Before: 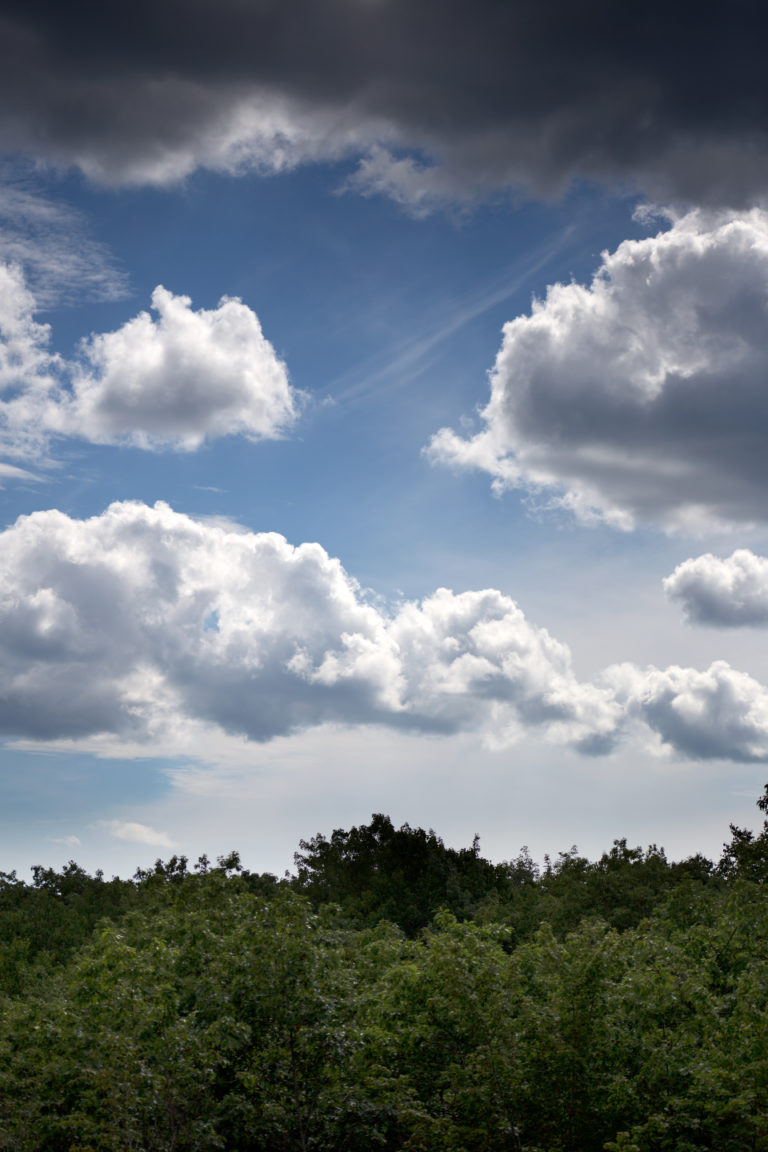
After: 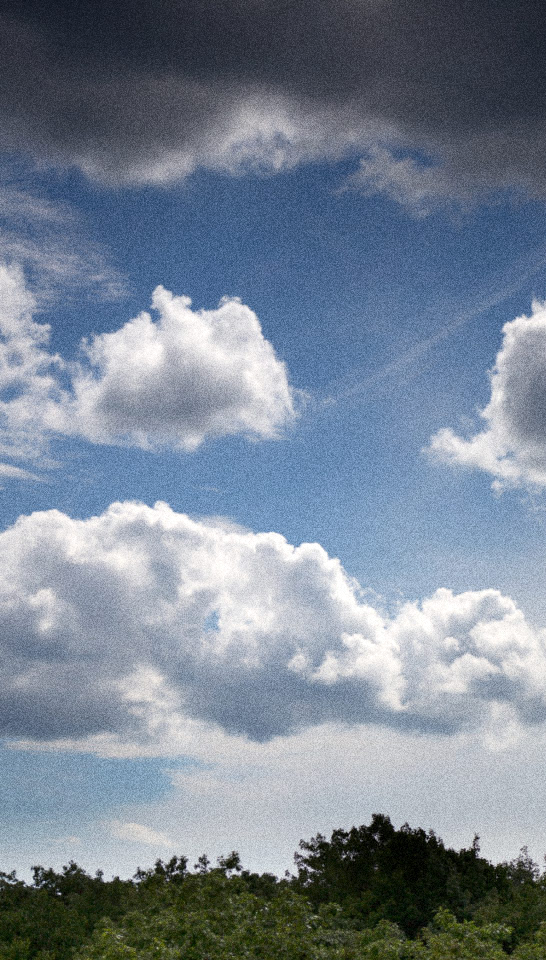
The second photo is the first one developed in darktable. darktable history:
grain: coarseness 14.49 ISO, strength 48.04%, mid-tones bias 35%
crop: right 28.885%, bottom 16.626%
